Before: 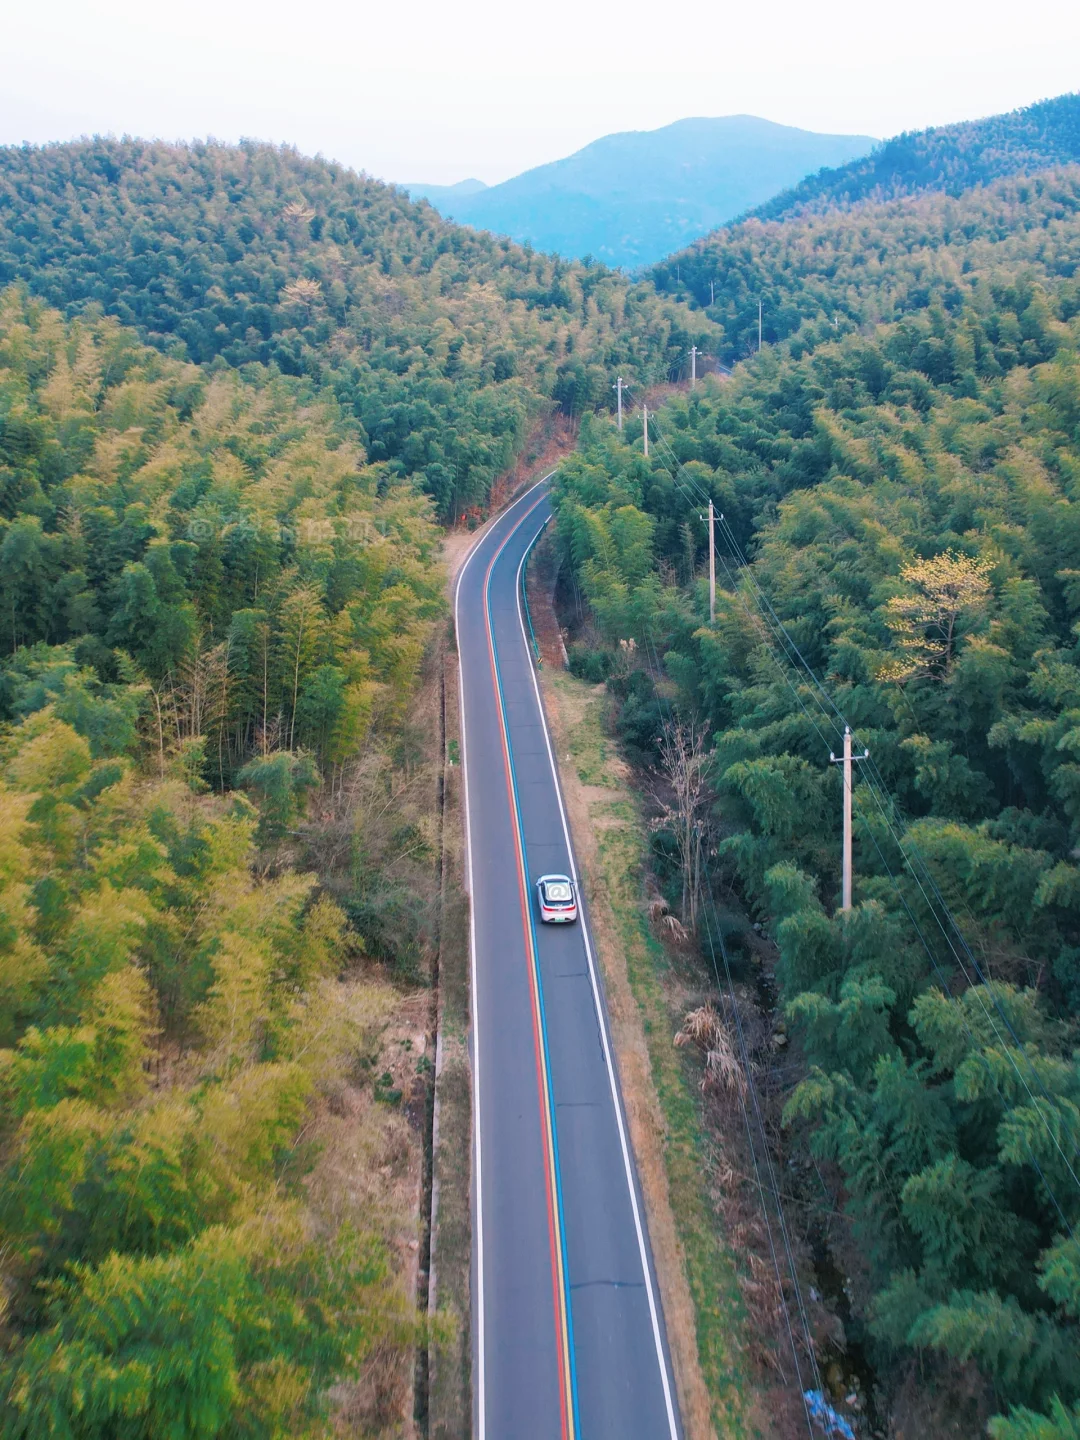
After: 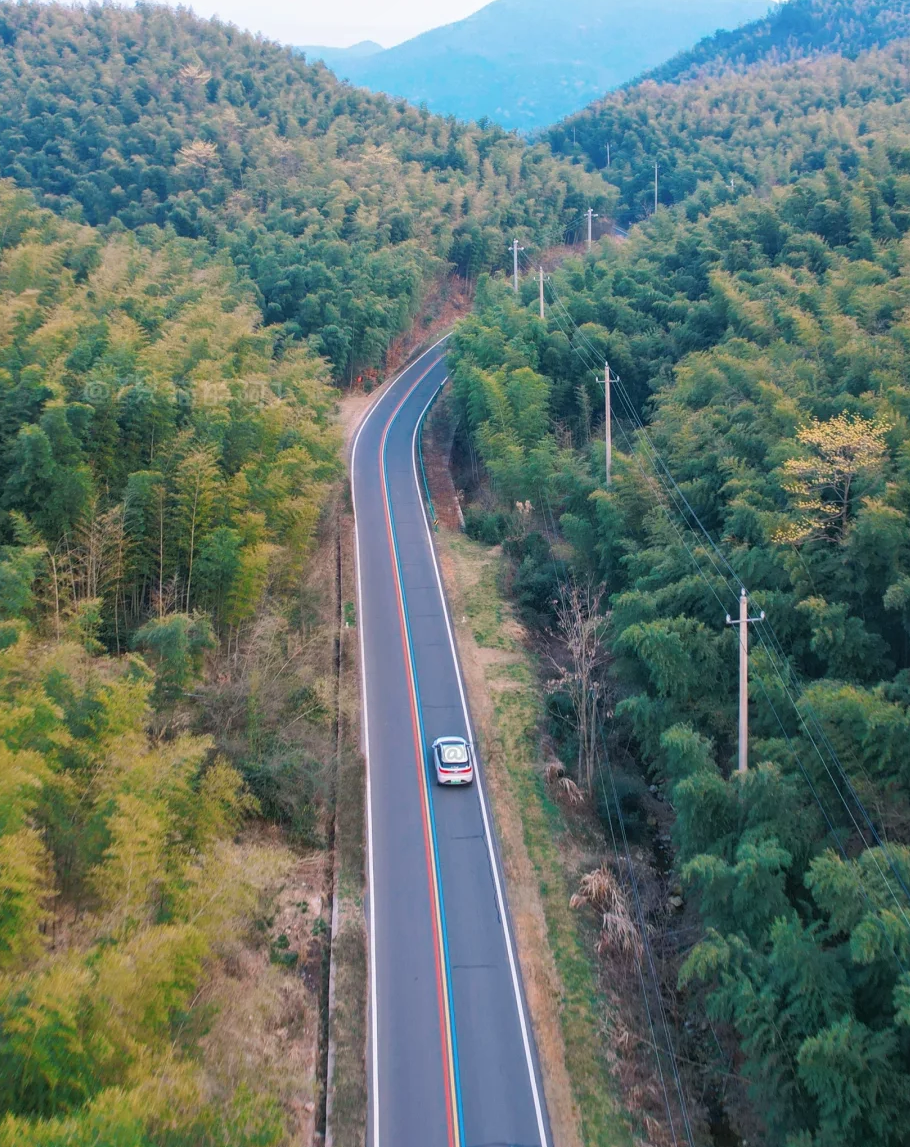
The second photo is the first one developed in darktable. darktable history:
crop and rotate: left 9.716%, top 9.637%, right 5.981%, bottom 10.696%
local contrast: detail 109%
